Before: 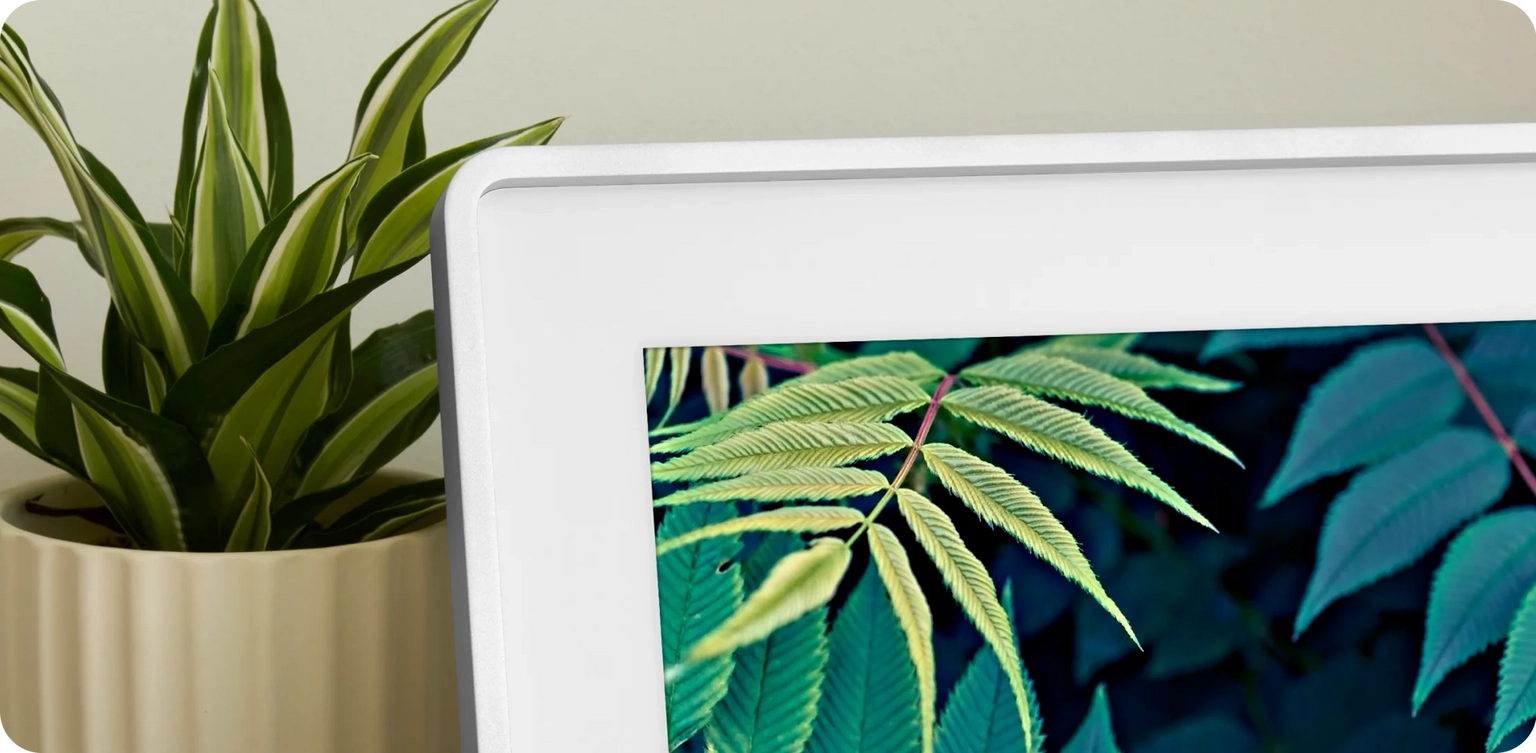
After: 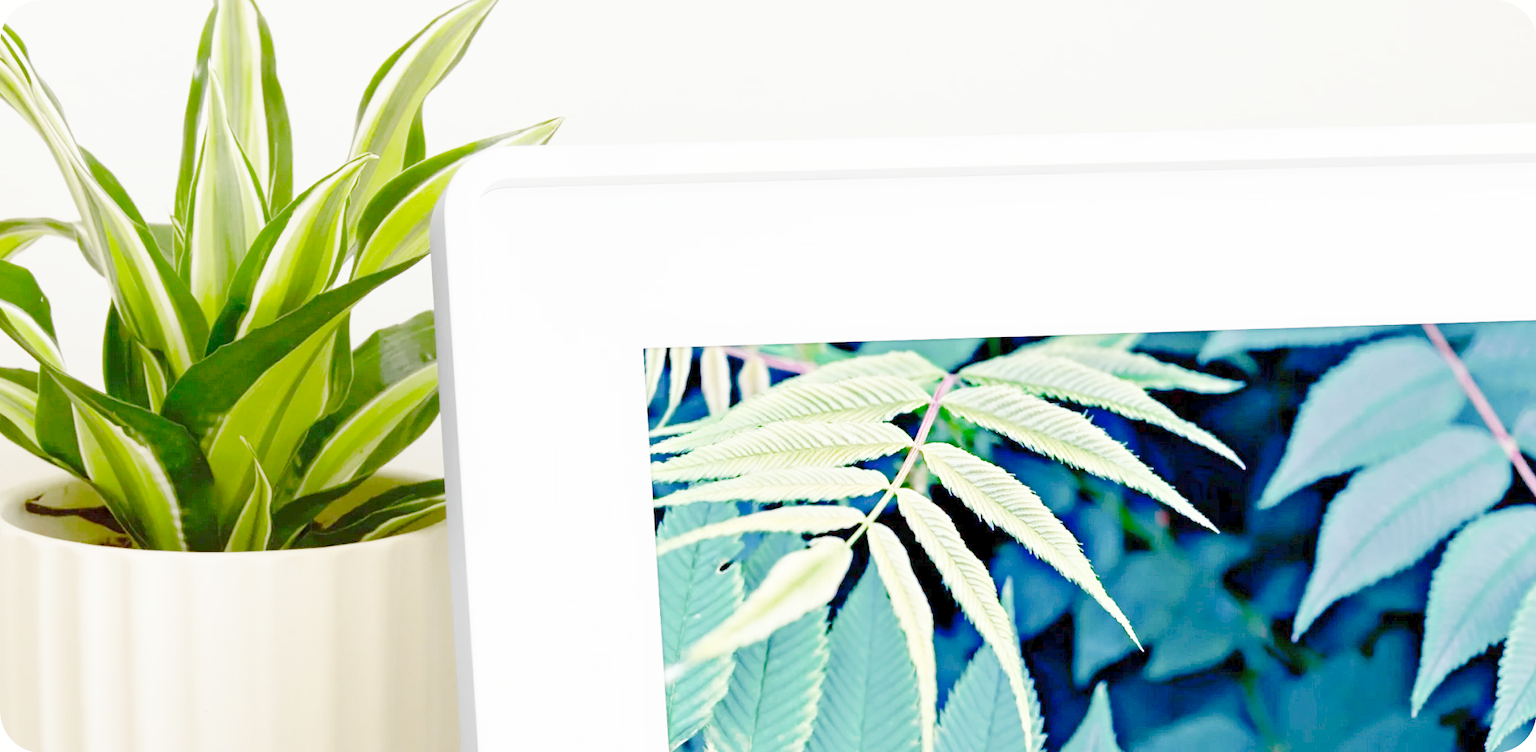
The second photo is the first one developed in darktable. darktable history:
tone curve "profile": curves: ch0 [(0, 0) (0.003, 0.003) (0.011, 0.012) (0.025, 0.026) (0.044, 0.046) (0.069, 0.072) (0.1, 0.104) (0.136, 0.141) (0.177, 0.185) (0.224, 0.247) (0.277, 0.335) (0.335, 0.447) (0.399, 0.539) (0.468, 0.636) (0.543, 0.723) (0.623, 0.803) (0.709, 0.873) (0.801, 0.936) (0.898, 0.978) (1, 1)], preserve colors none
color look up table "profile": target L [97.14, 82.06, 70.67, 68.94, 67.57, 57.61, 55.51, 41.56, 199.98, 100, 92.25, 85.86, 79.52, 82.73, 78.71, 79.84, 78.03, 75.98, 72.61, 67.09, 67.24, 61.72, 56.09, 51.23, 50.05, 45.14, 42.4, 37.16, 58.64, 55.57, 48.98, 49.82, 42.12, 34.26, 31.38, 32.61, 26.58, 23.45, 17.35, 77.96, 79.1, 75.96, 76.5, 75.67, 75.49, 57.42, 51.12, 51.26, 48.04], target a [-4.046, -0.312, -26.88, -17.96, -0.487, -41.38, -33.31, -10.73, 0.003, -0.132, -0.506, -0.474, -6.816, 5.817, -10.11, 1.736, -3.583, -0.16, -0.281, 15.99, 18.98, 22.48, 32.91, 48.41, 0.226, 57.79, 55.36, 16.1, 7.254, 47, 51.89, 25.09, 7.433, 0.113, 17.87, 10.69, 0.084, 0.247, 0.165, -5.904, -0.976, -1.005, -2.628, -3.345, -2.471, -17.14, -17.81, -3.472, -3.009], target b [4.48, 0.728, 54.25, 1.104, 0.493, 20.33, 27.46, 19.72, -0.03, 1.639, 2.487, 3.167, 74.62, 0.274, 73.92, 0.404, 2.872, 0.381, 1.402, 60.93, 12.75, 53.3, 46.28, 12.28, 0.541, 24.3, 26.25, 11.77, -19.66, -13.07, -1.858, -23.98, -40.34, -0.052, -17.58, -46.32, -0.479, -0.248, -0.023, -2.553, -0.326, -6.306, -4.025, -5.383, -1.955, -16.3, -20.44, -19.56, -35.66], num patches 49
